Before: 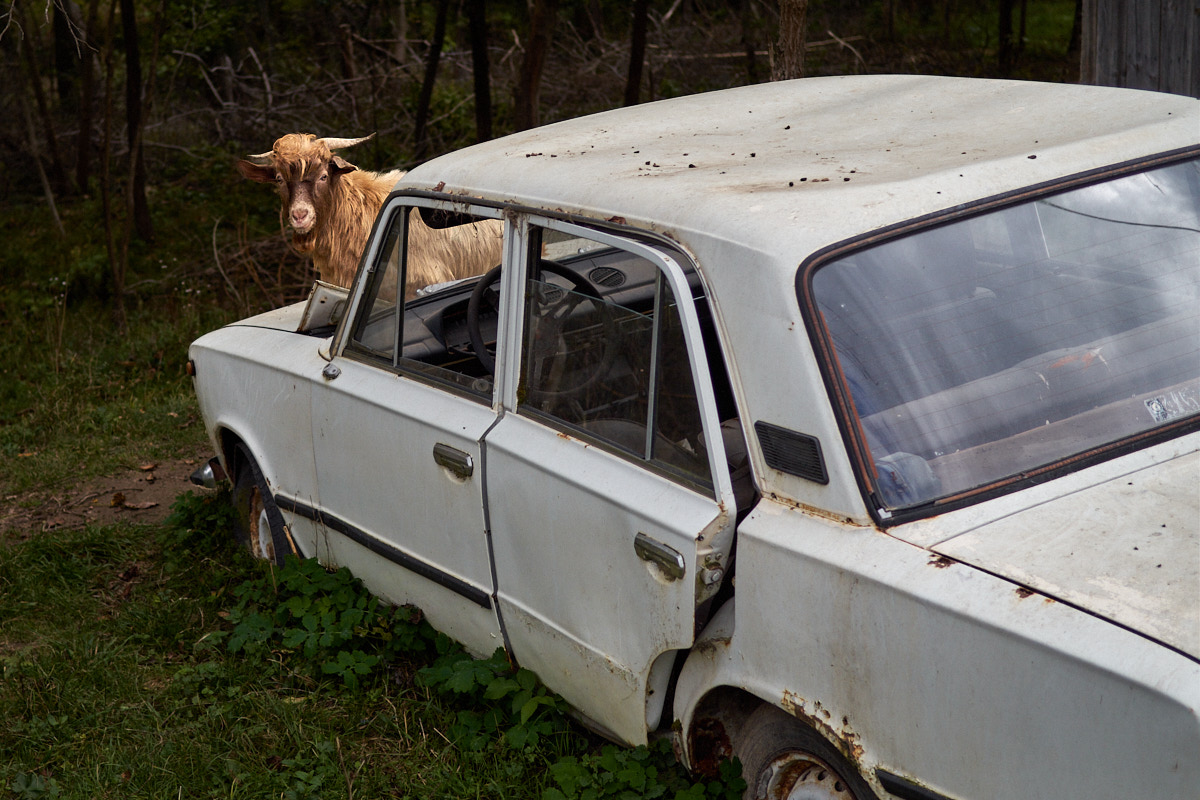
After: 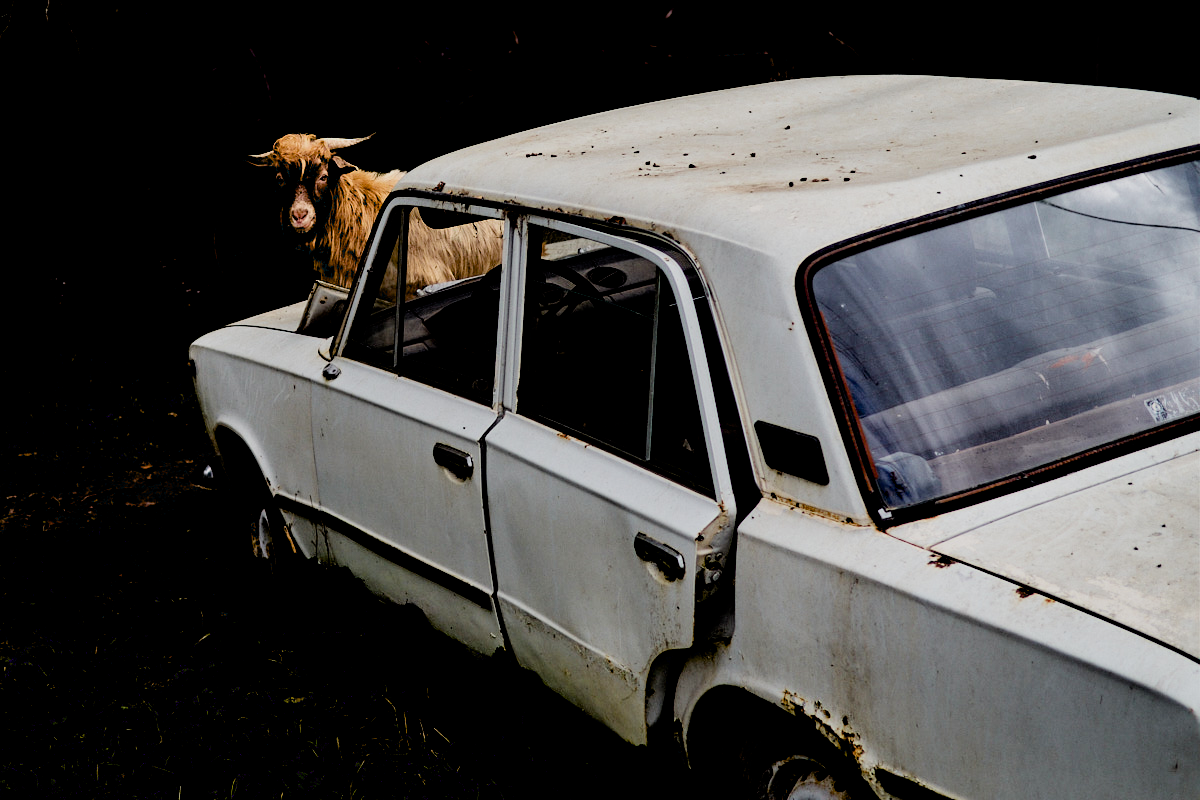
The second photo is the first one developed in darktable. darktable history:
exposure: black level correction 0.056, compensate highlight preservation false
filmic rgb: black relative exposure -5 EV, hardness 2.88, contrast 1.3
